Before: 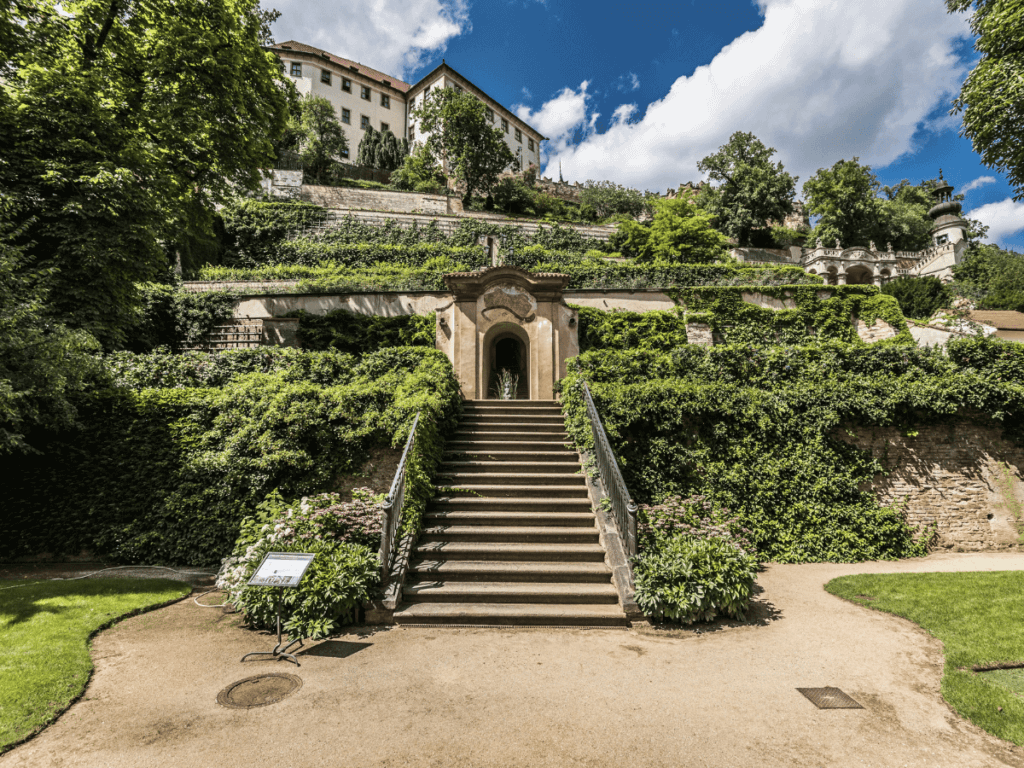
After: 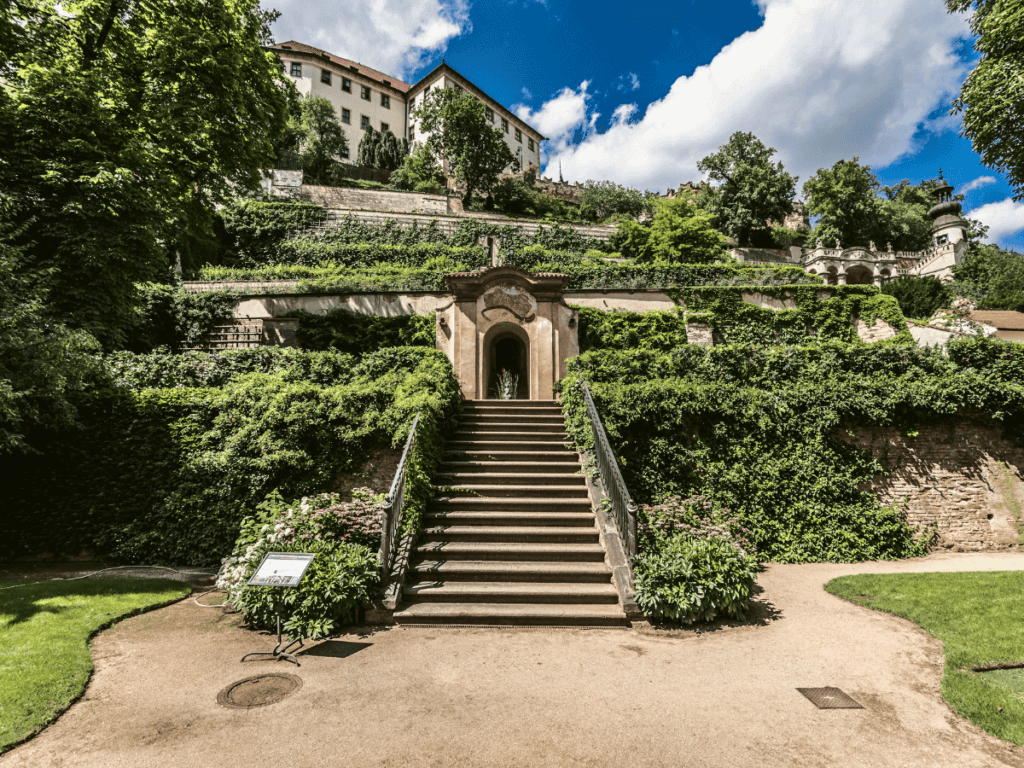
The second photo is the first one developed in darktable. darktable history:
tone curve: curves: ch0 [(0, 0.021) (0.059, 0.053) (0.212, 0.18) (0.337, 0.304) (0.495, 0.505) (0.725, 0.731) (0.89, 0.919) (1, 1)]; ch1 [(0, 0) (0.094, 0.081) (0.311, 0.282) (0.421, 0.417) (0.479, 0.475) (0.54, 0.55) (0.615, 0.65) (0.683, 0.688) (1, 1)]; ch2 [(0, 0) (0.257, 0.217) (0.44, 0.431) (0.498, 0.507) (0.603, 0.598) (1, 1)], color space Lab, independent channels, preserve colors none
